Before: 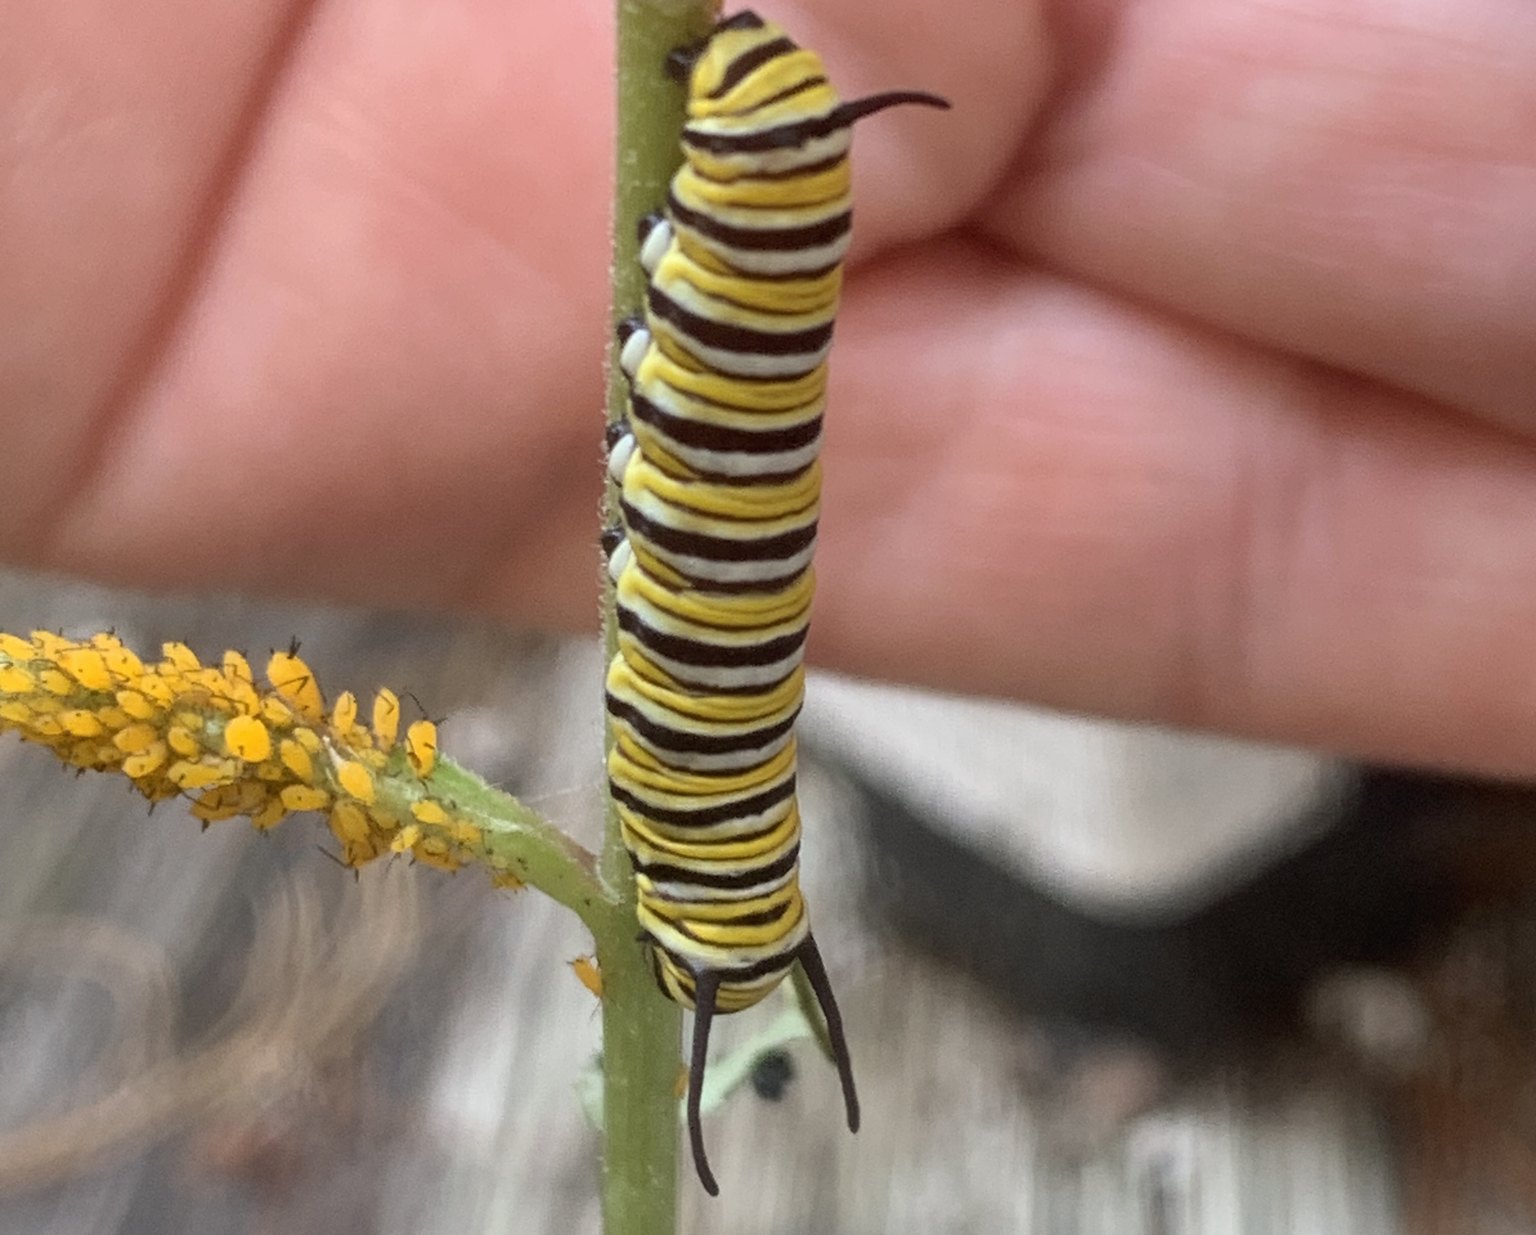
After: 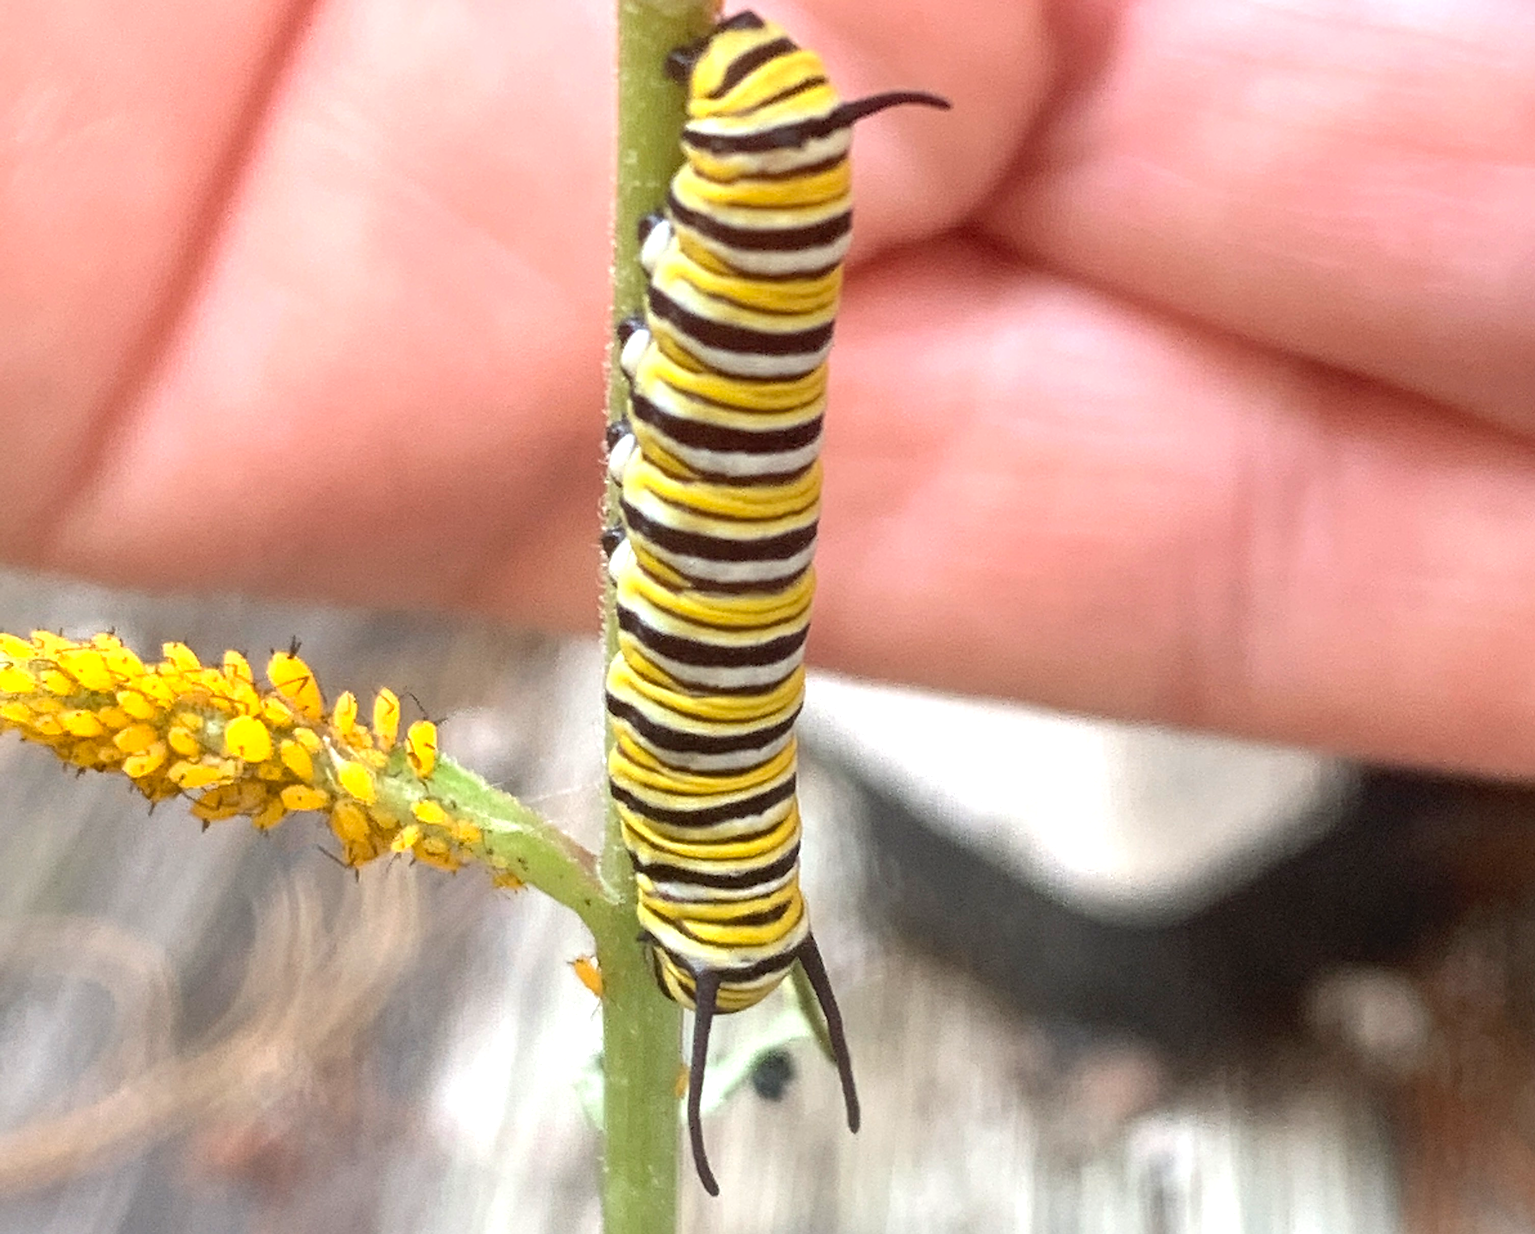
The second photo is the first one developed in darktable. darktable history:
exposure: black level correction -0.001, exposure 0.9 EV, compensate exposure bias true, compensate highlight preservation false
sharpen: on, module defaults
